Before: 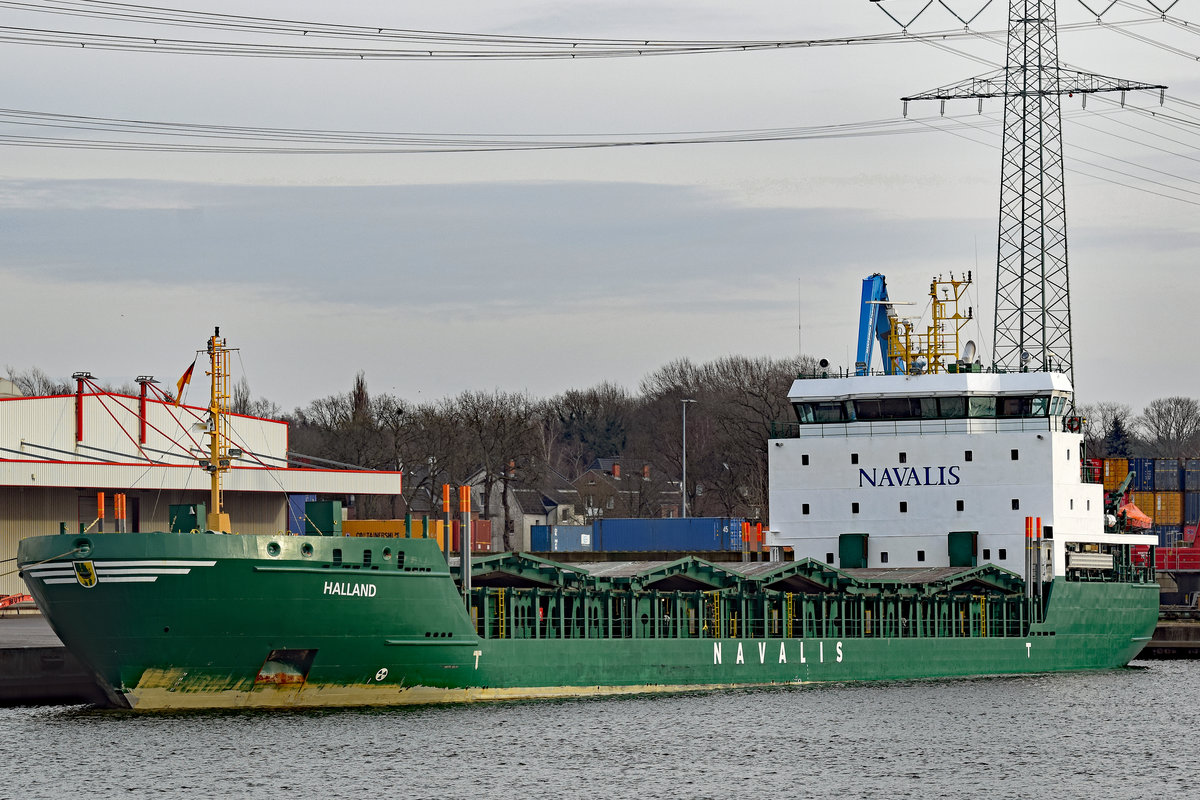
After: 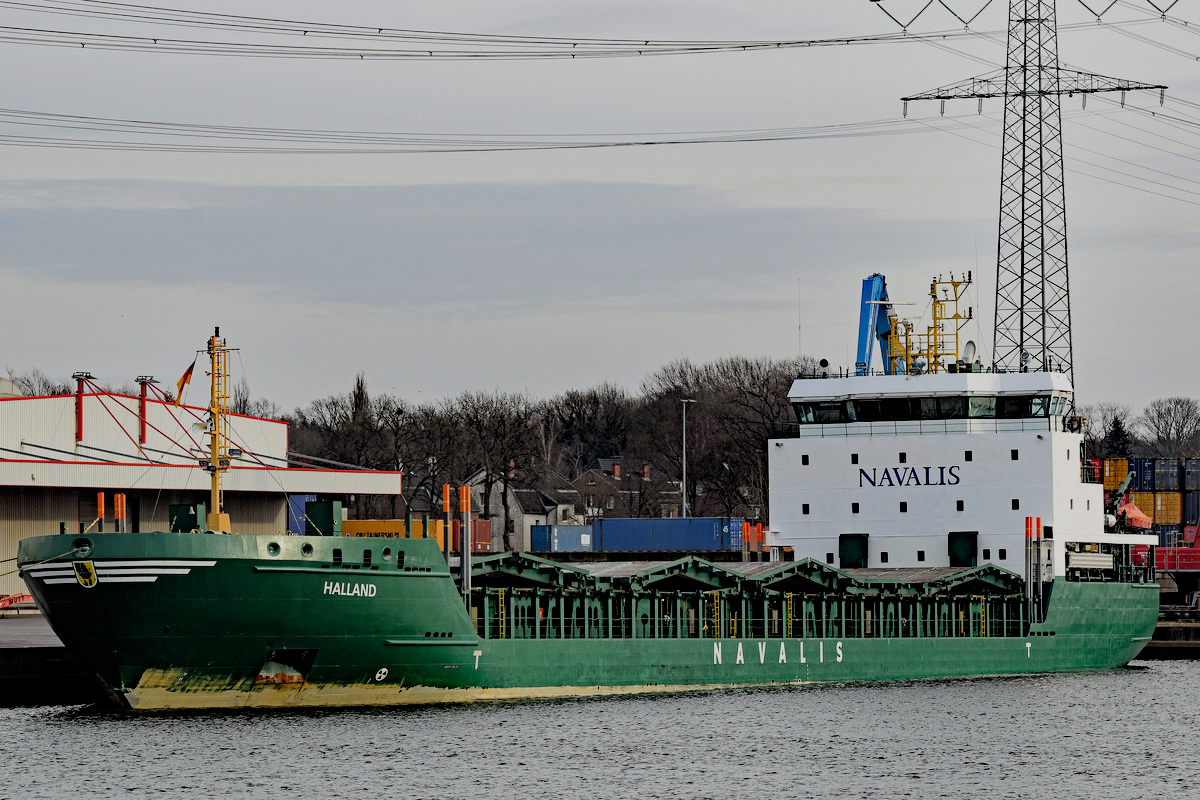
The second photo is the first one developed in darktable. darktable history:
filmic rgb: black relative exposure -4.31 EV, white relative exposure 4.56 EV, threshold 2.99 EV, hardness 2.37, contrast 1.049, iterations of high-quality reconstruction 0, enable highlight reconstruction true
